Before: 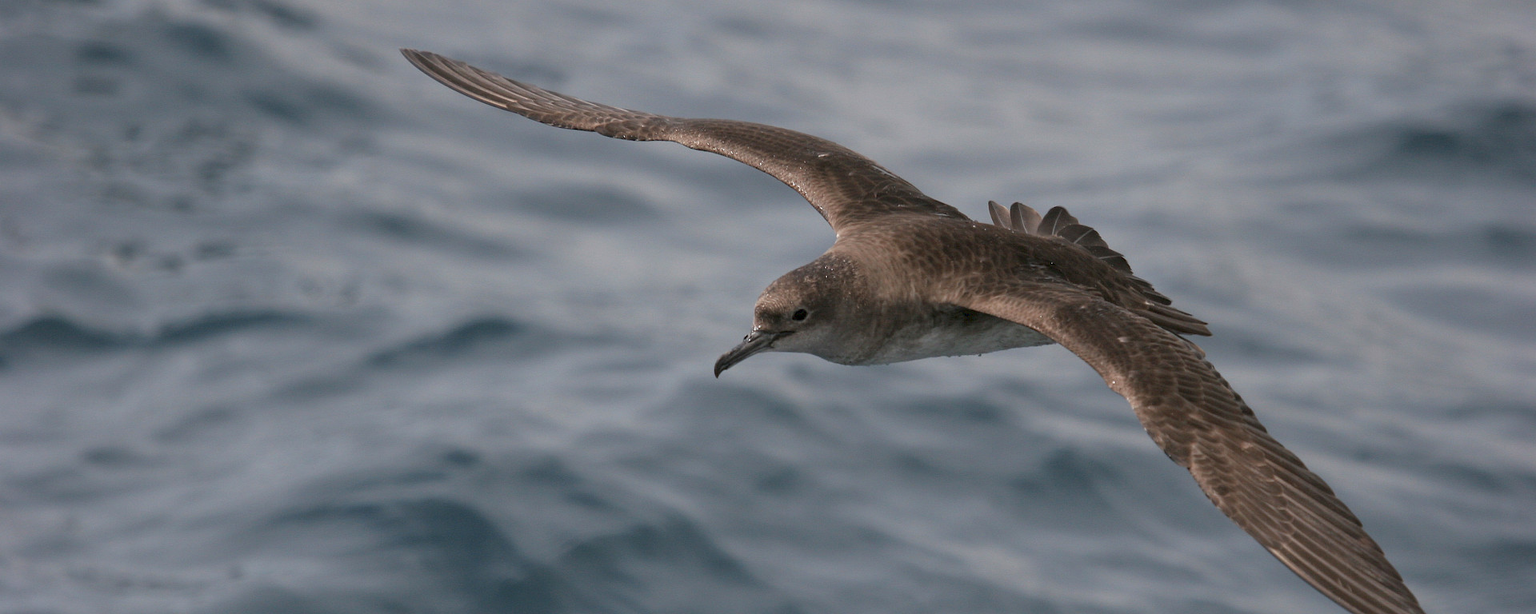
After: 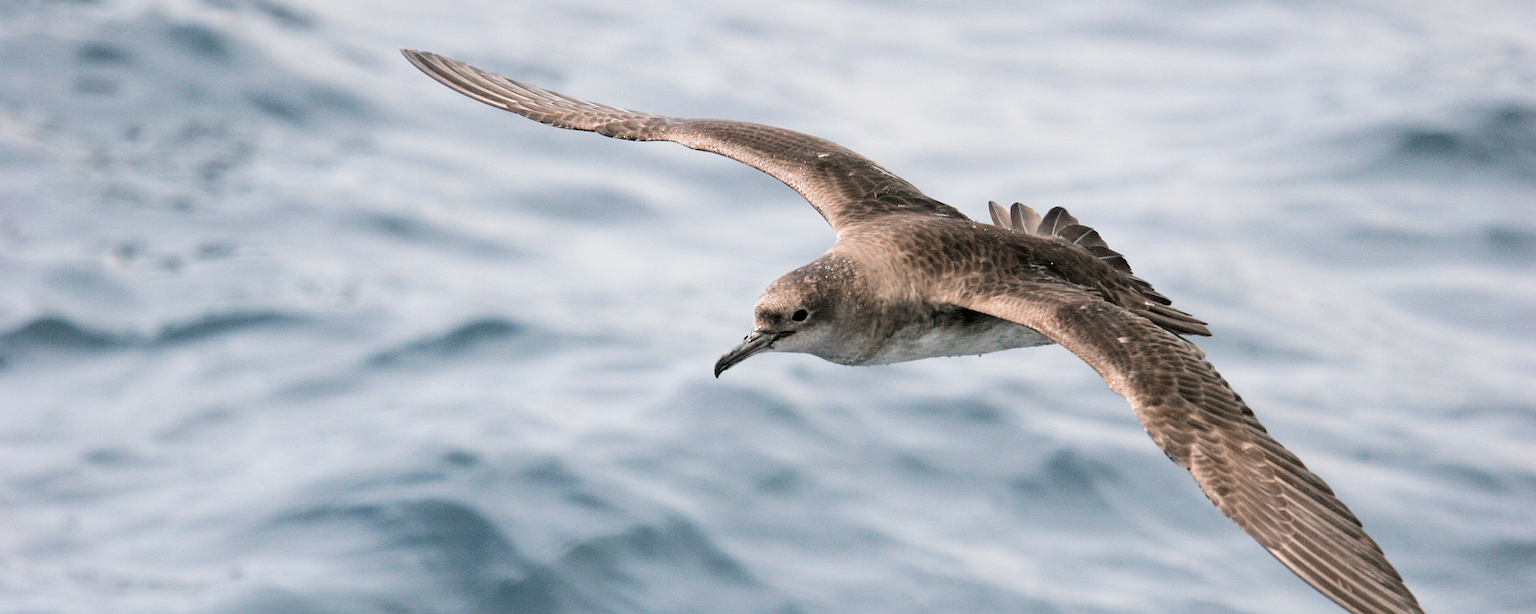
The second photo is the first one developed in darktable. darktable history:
exposure: black level correction 0.001, exposure 1.398 EV, compensate exposure bias true, compensate highlight preservation false
filmic rgb: black relative exposure -5.06 EV, white relative exposure 3.54 EV, hardness 3.19, contrast 1.298, highlights saturation mix -48.55%
